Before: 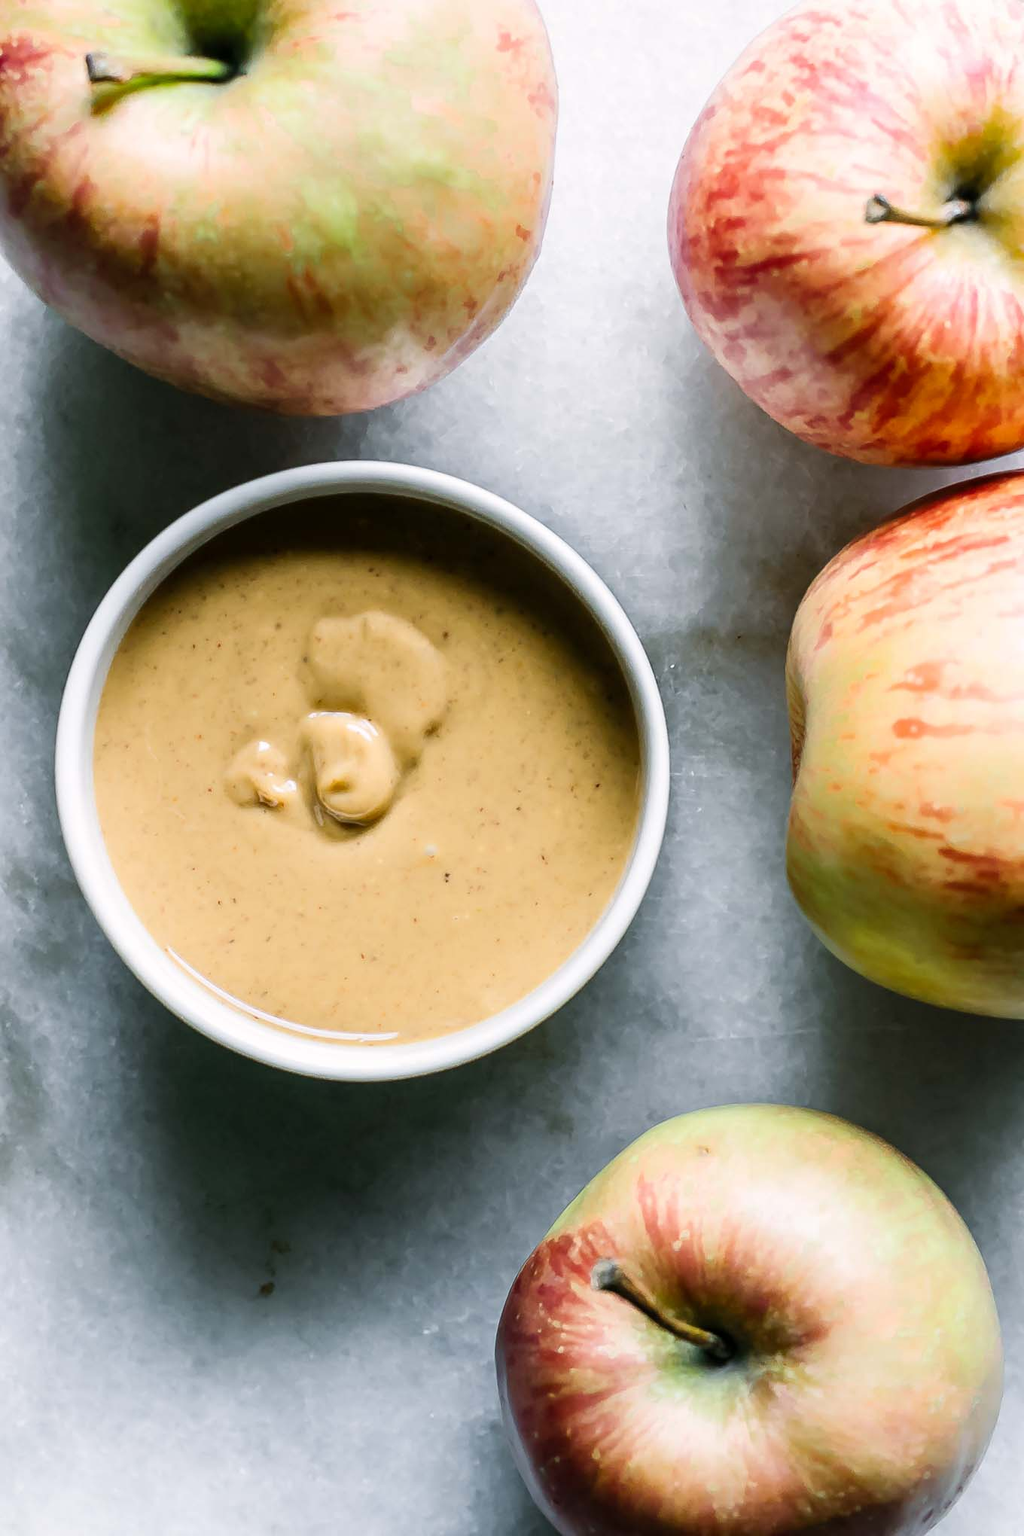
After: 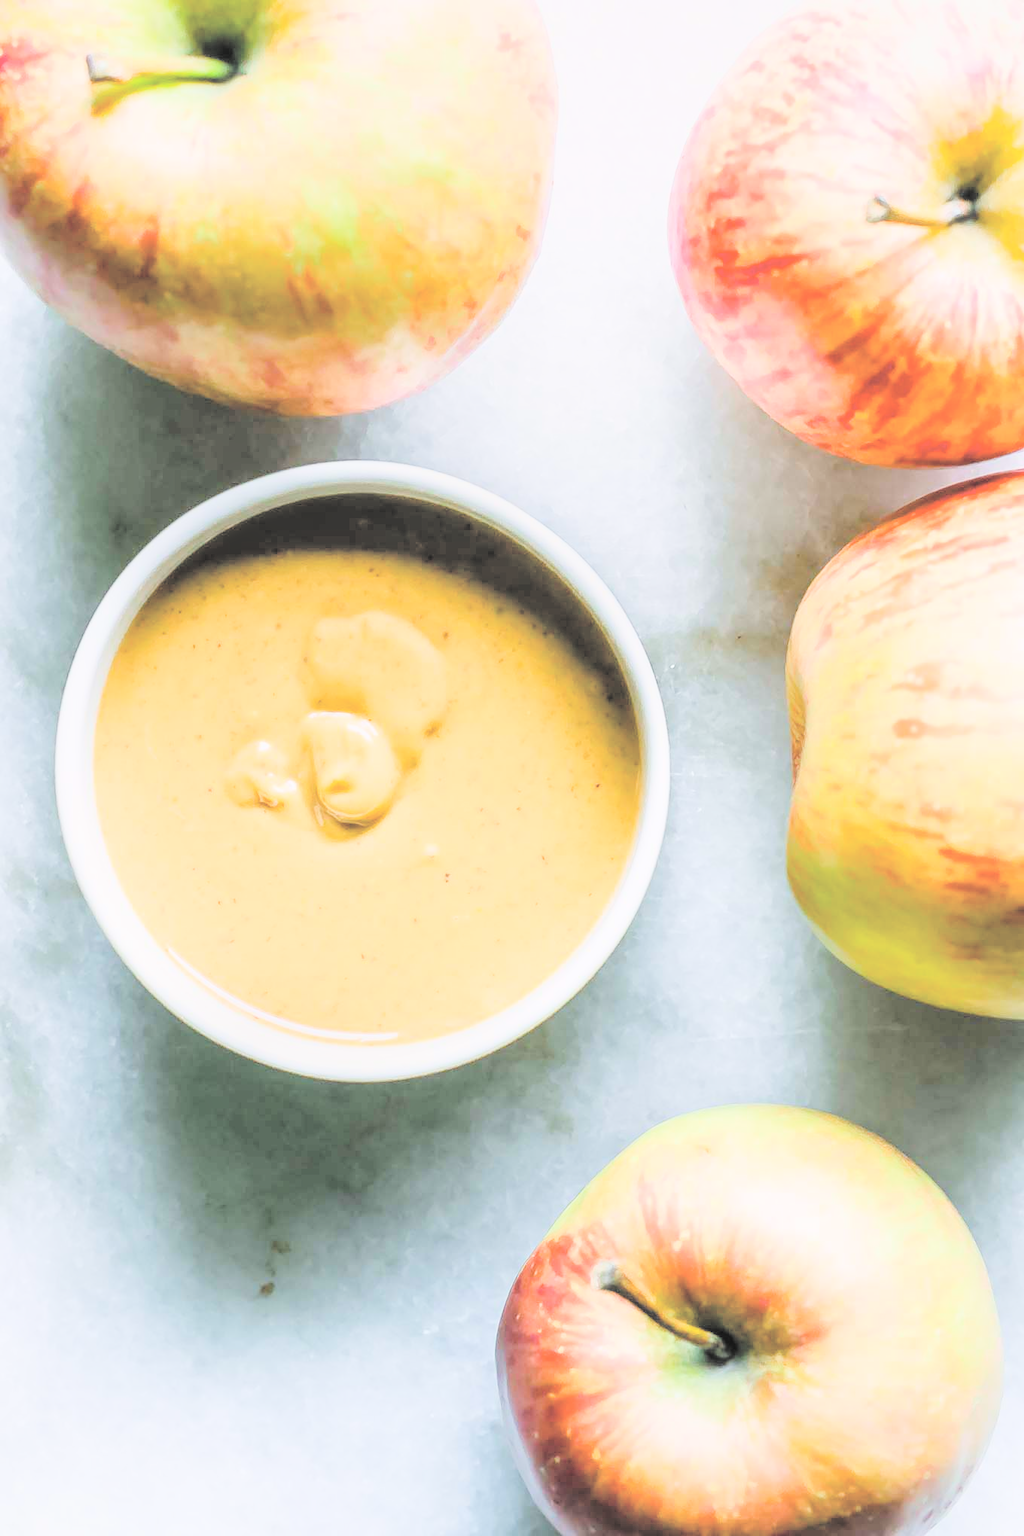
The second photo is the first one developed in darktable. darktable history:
color balance rgb: linear chroma grading › shadows -2.078%, linear chroma grading › highlights -14.894%, linear chroma grading › global chroma -9.794%, linear chroma grading › mid-tones -9.991%, perceptual saturation grading › global saturation 37.249%, perceptual saturation grading › shadows 36.224%, global vibrance 20%
haze removal: strength -0.102, compatibility mode true, adaptive false
contrast brightness saturation: brightness 0.988
exposure: black level correction 0, exposure 0.701 EV, compensate highlight preservation false
local contrast: on, module defaults
filmic rgb: black relative exposure -7.65 EV, white relative exposure 4.56 EV, threshold 2.99 EV, hardness 3.61, iterations of high-quality reconstruction 10, enable highlight reconstruction true
